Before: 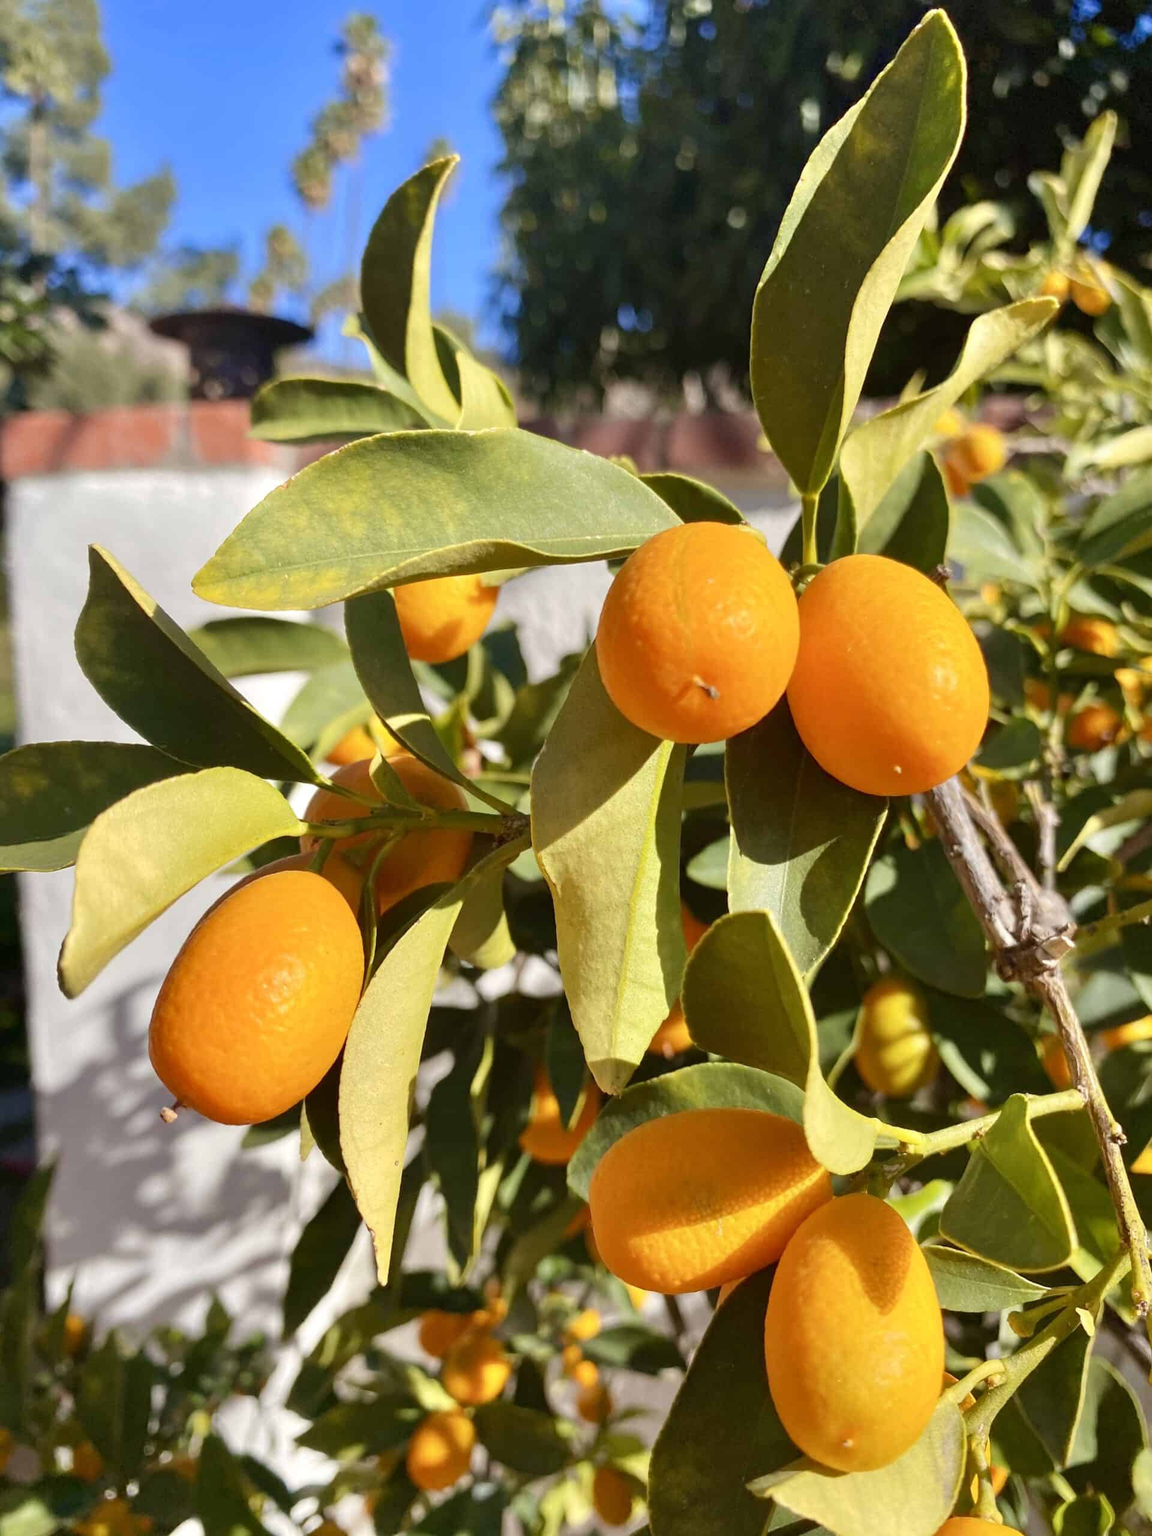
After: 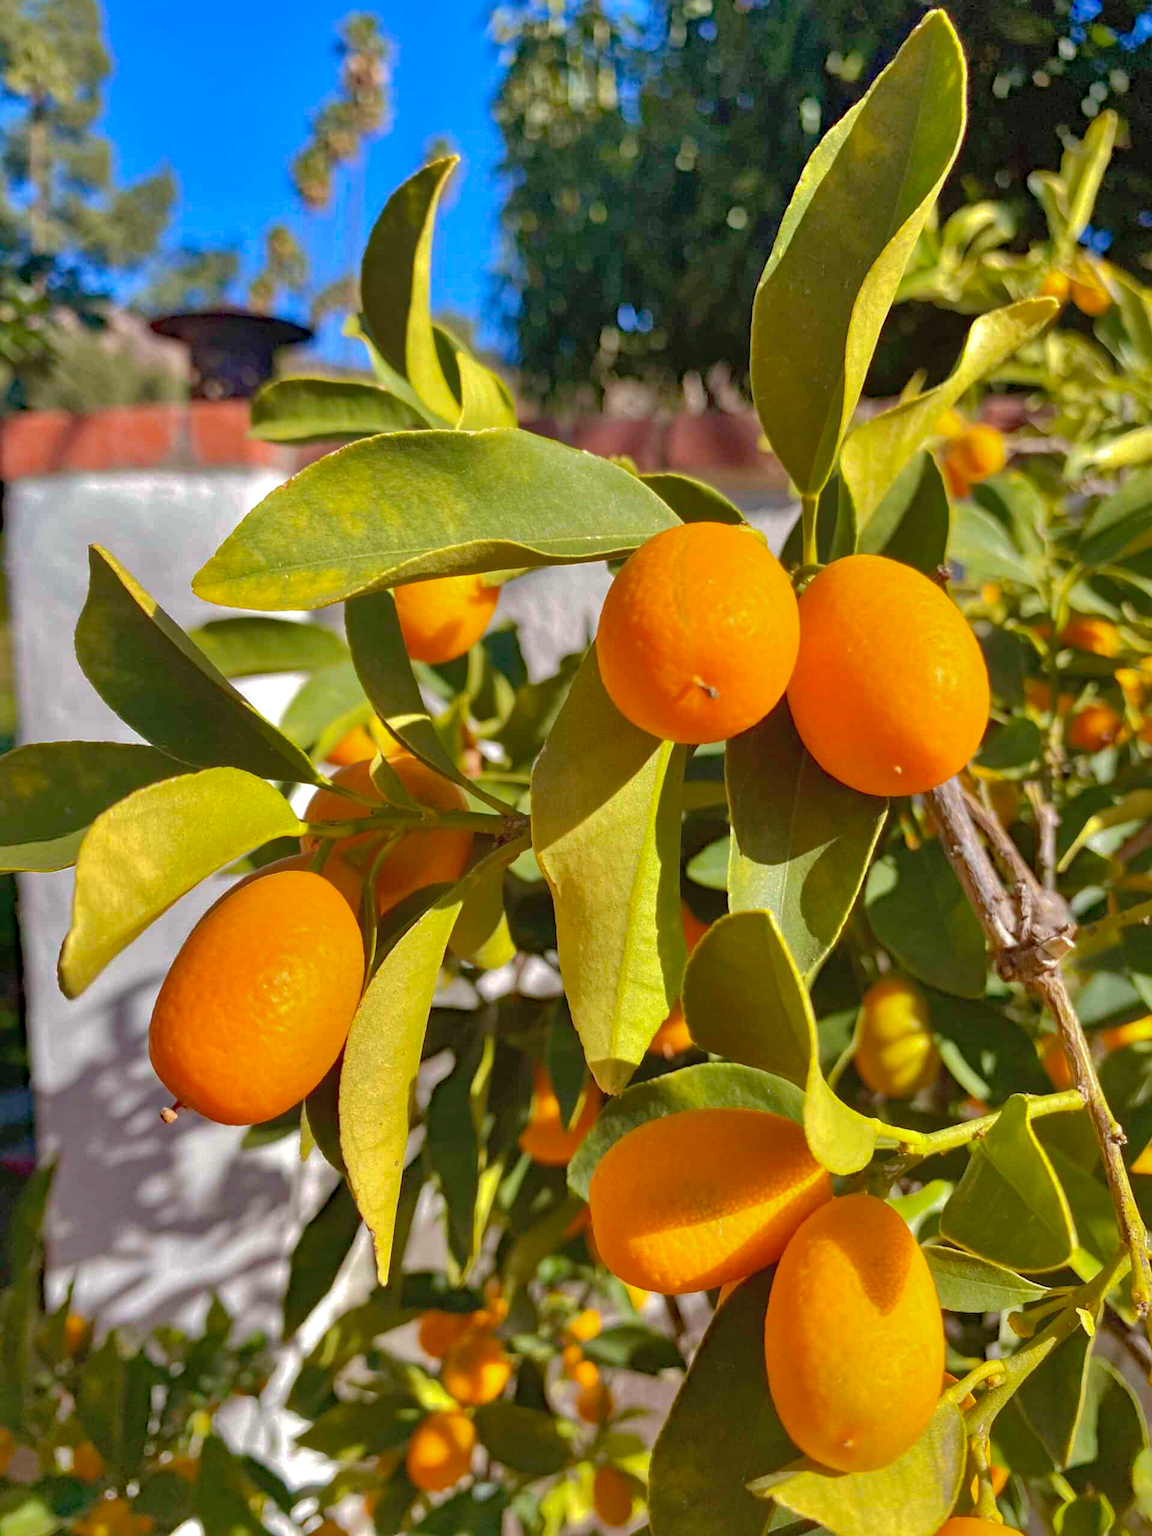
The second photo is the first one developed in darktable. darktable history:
shadows and highlights: shadows 60, highlights -60
haze removal: strength 0.42, compatibility mode true, adaptive false
